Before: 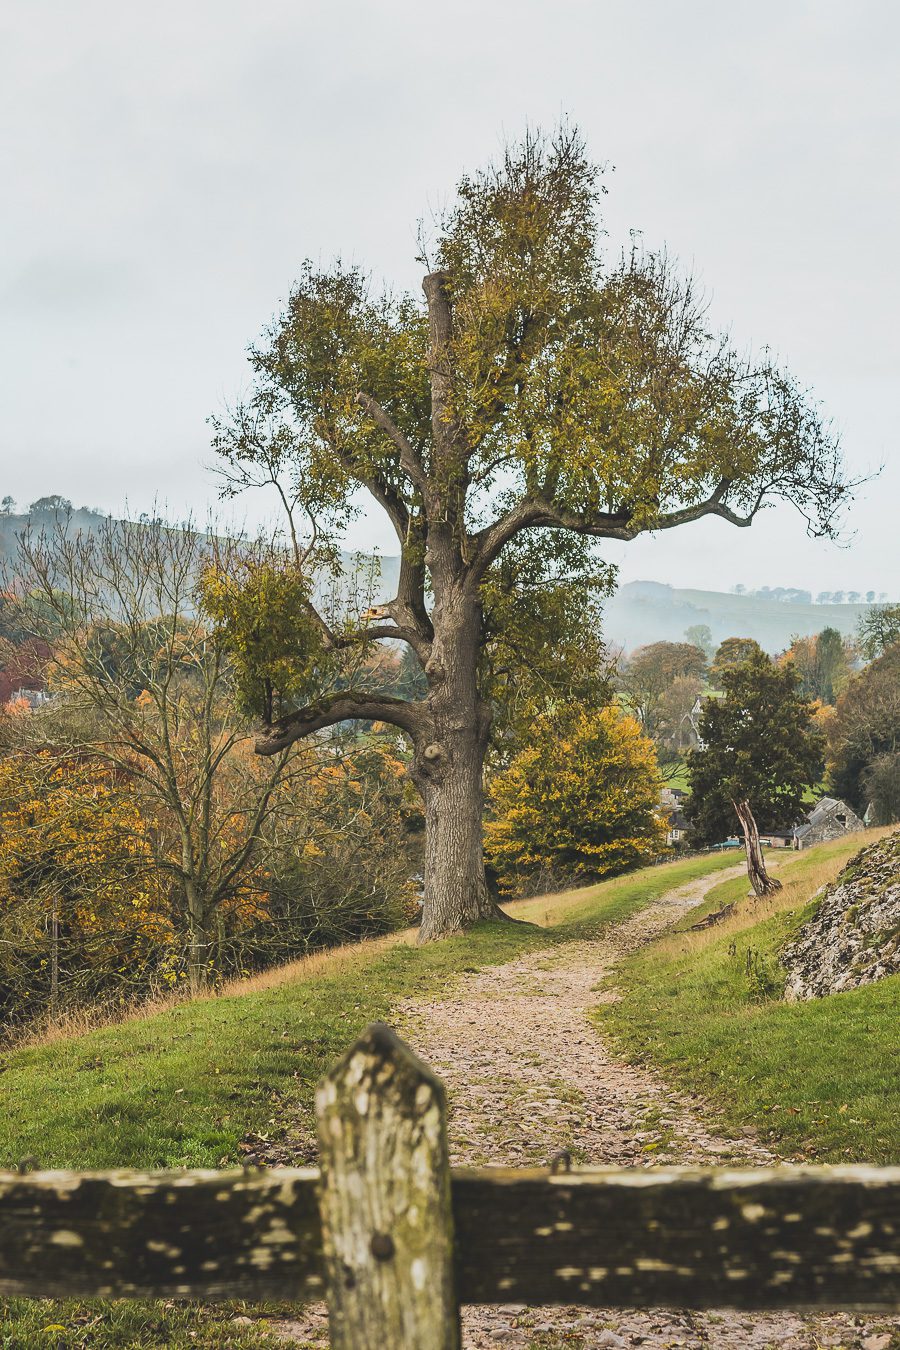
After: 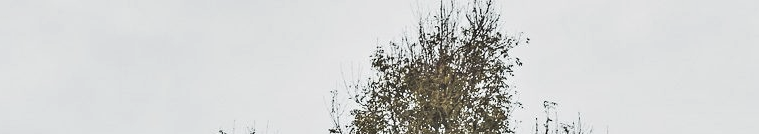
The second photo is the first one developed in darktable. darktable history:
color correction: saturation 0.5
contrast equalizer: octaves 7, y [[0.6 ×6], [0.55 ×6], [0 ×6], [0 ×6], [0 ×6]], mix 0.3
crop and rotate: left 9.644%, top 9.491%, right 6.021%, bottom 80.509%
